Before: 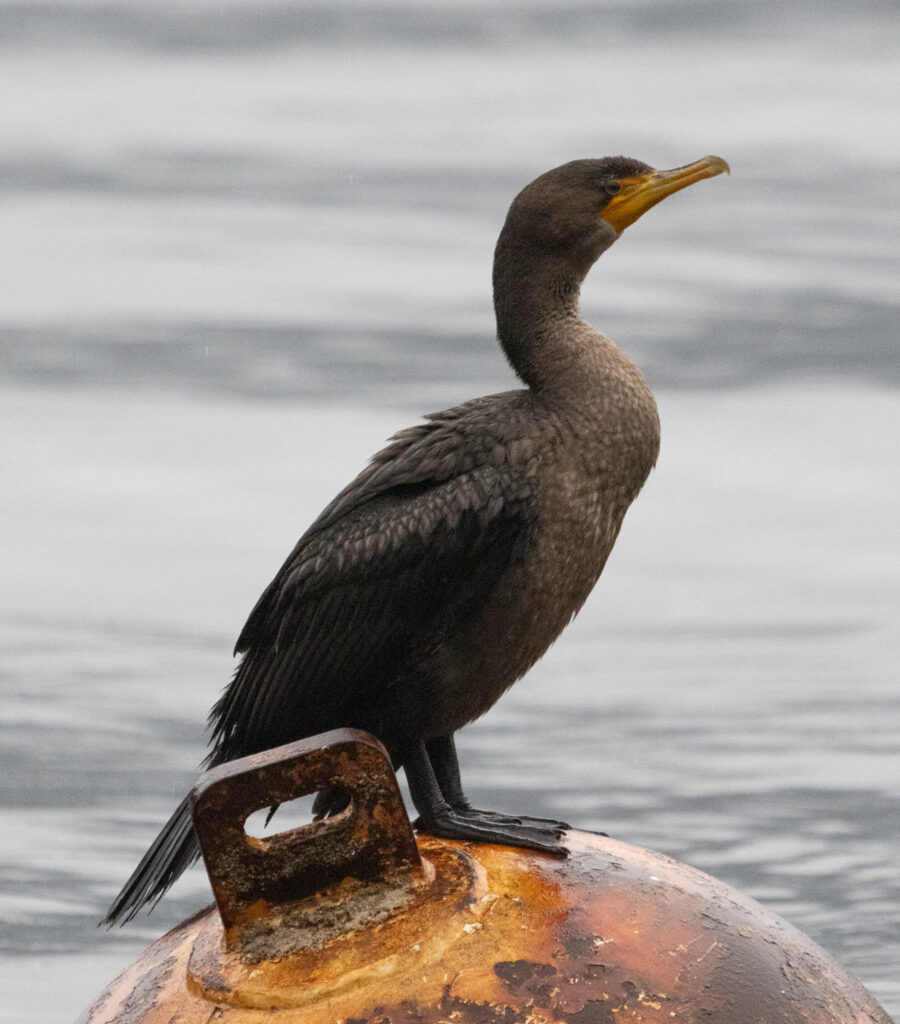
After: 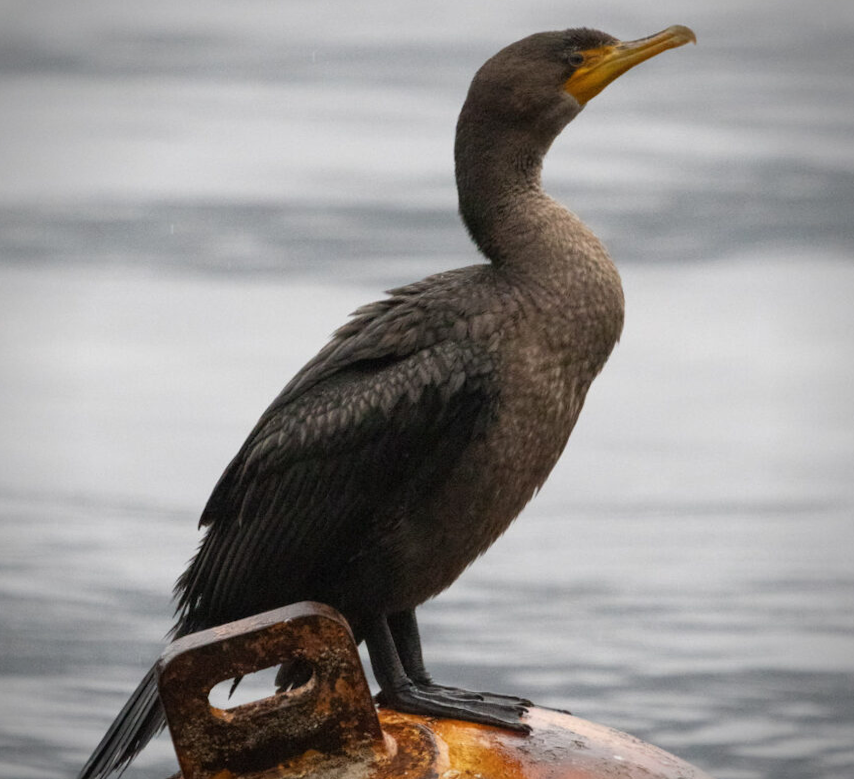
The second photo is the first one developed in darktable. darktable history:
crop and rotate: left 2.991%, top 13.302%, right 1.981%, bottom 12.636%
color balance rgb: global vibrance 10%
vignetting: saturation 0, unbound false
rotate and perspective: lens shift (horizontal) -0.055, automatic cropping off
